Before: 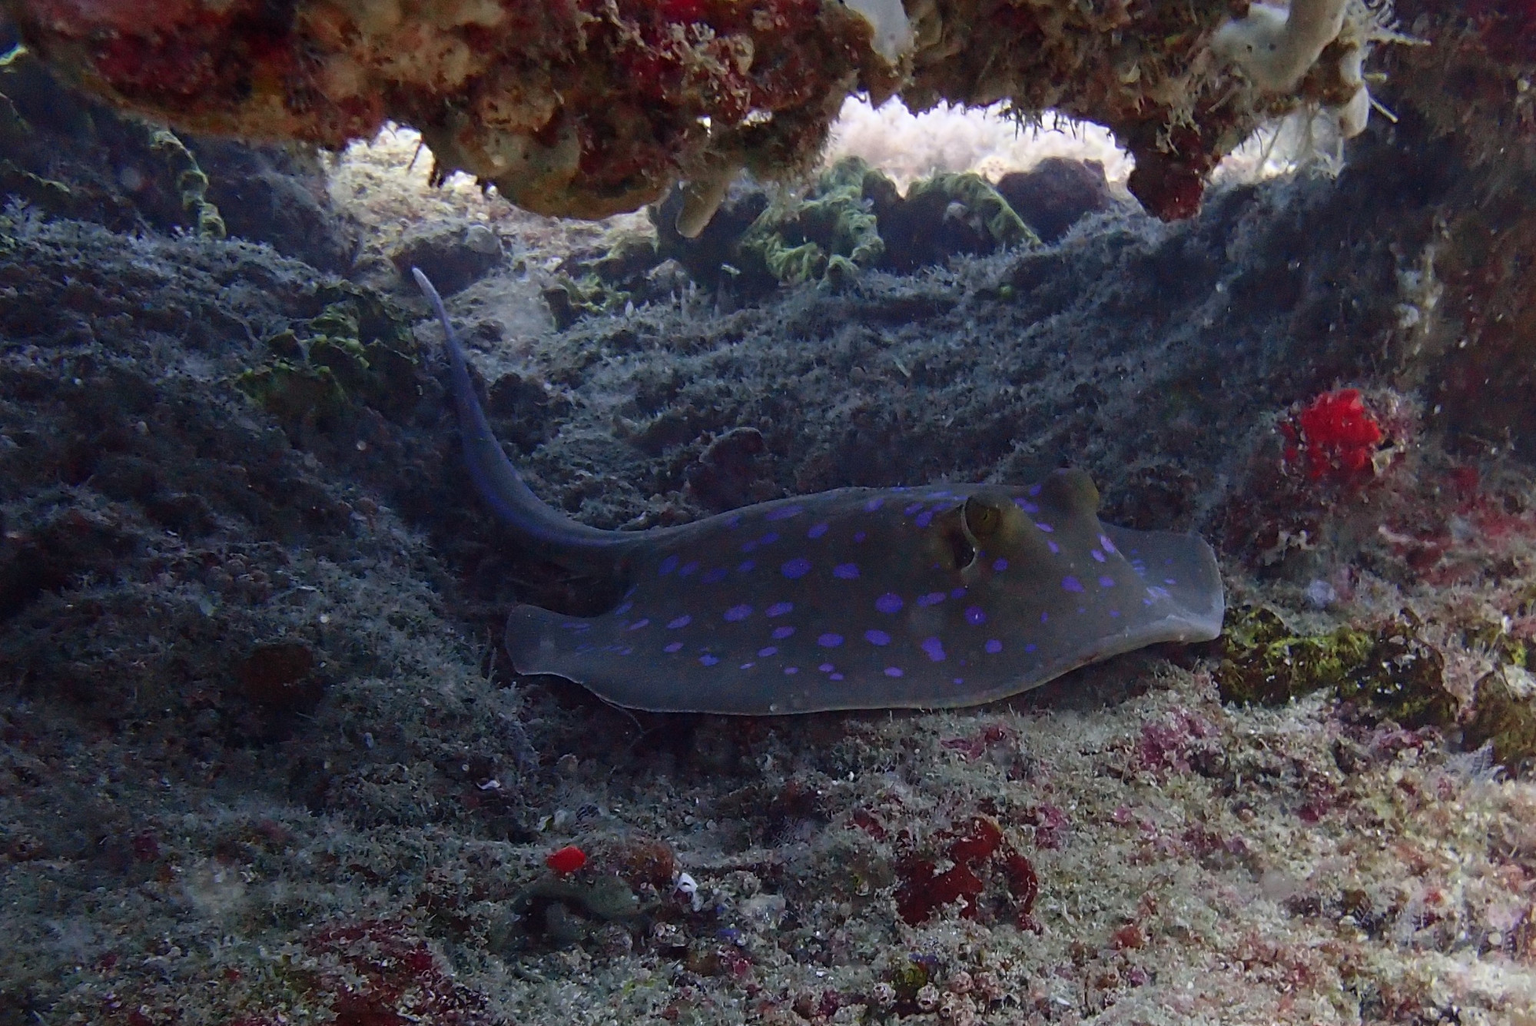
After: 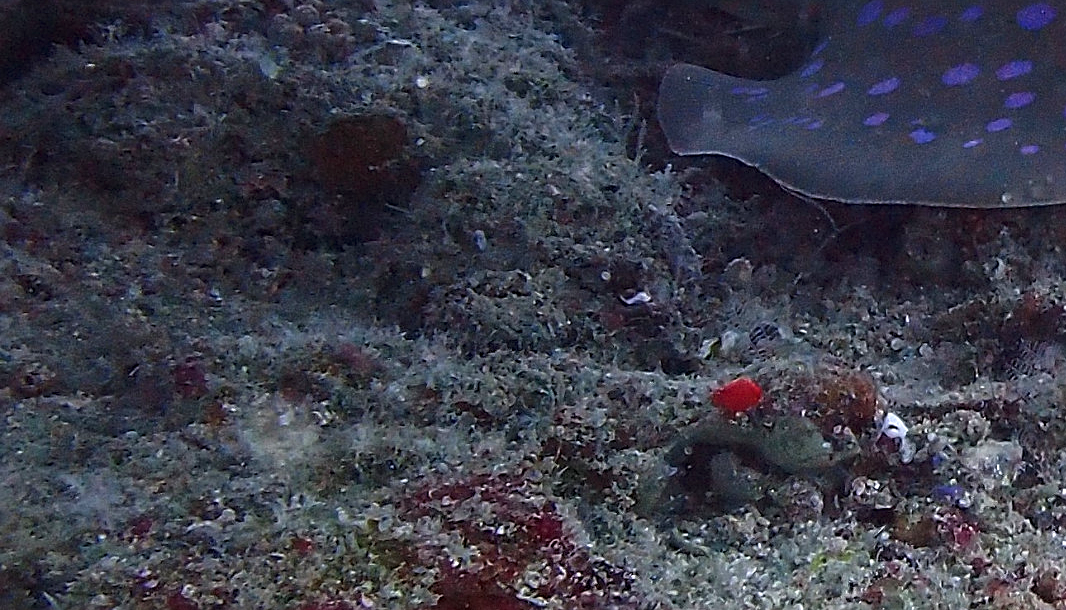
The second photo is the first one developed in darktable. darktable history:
crop and rotate: top 54.21%, right 46.669%, bottom 0.096%
local contrast: highlights 103%, shadows 97%, detail 119%, midtone range 0.2
exposure: black level correction 0, exposure 0.7 EV, compensate exposure bias true
sharpen: on, module defaults
